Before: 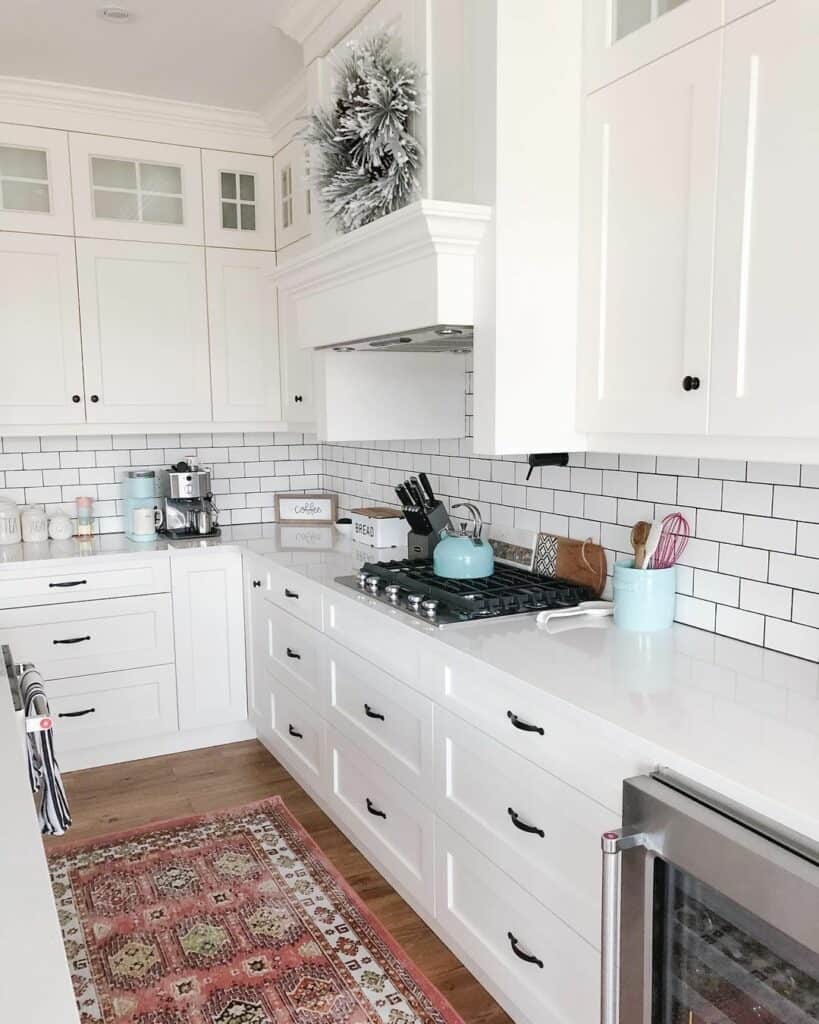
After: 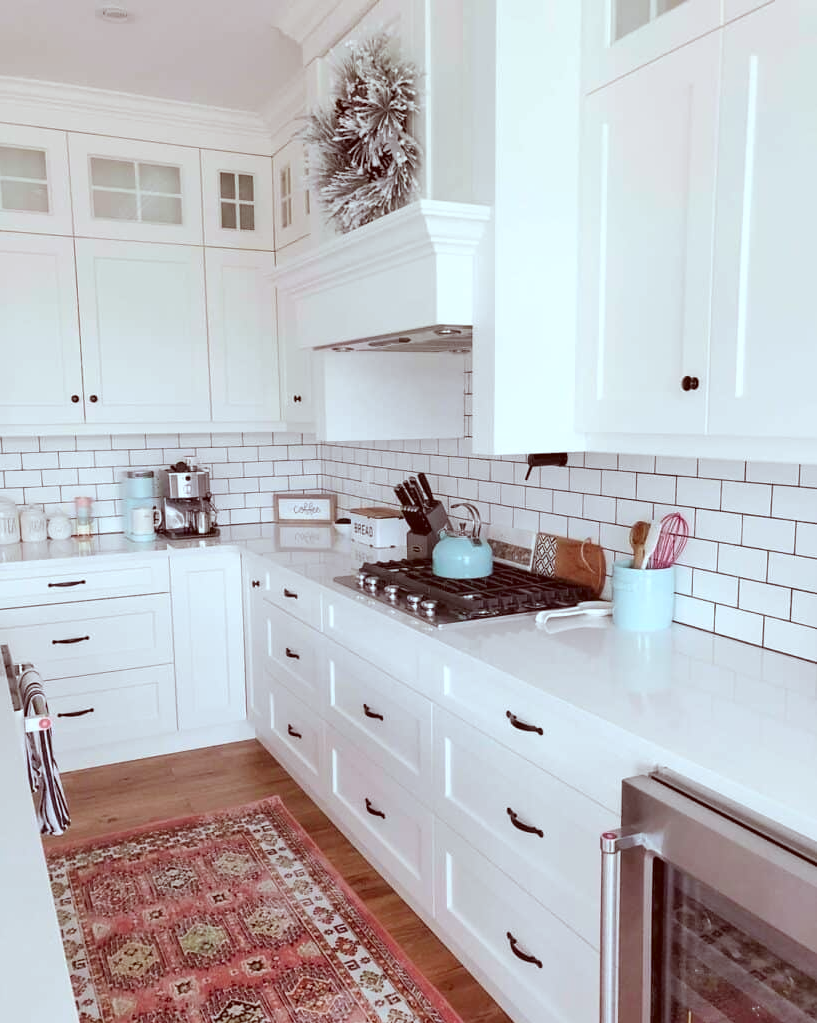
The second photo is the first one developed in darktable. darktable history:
color calibration: illuminant as shot in camera, x 0.358, y 0.373, temperature 4628.91 K
crop and rotate: left 0.152%, bottom 0.008%
color correction: highlights a* -7.23, highlights b* -0.163, shadows a* 20.5, shadows b* 11.64
